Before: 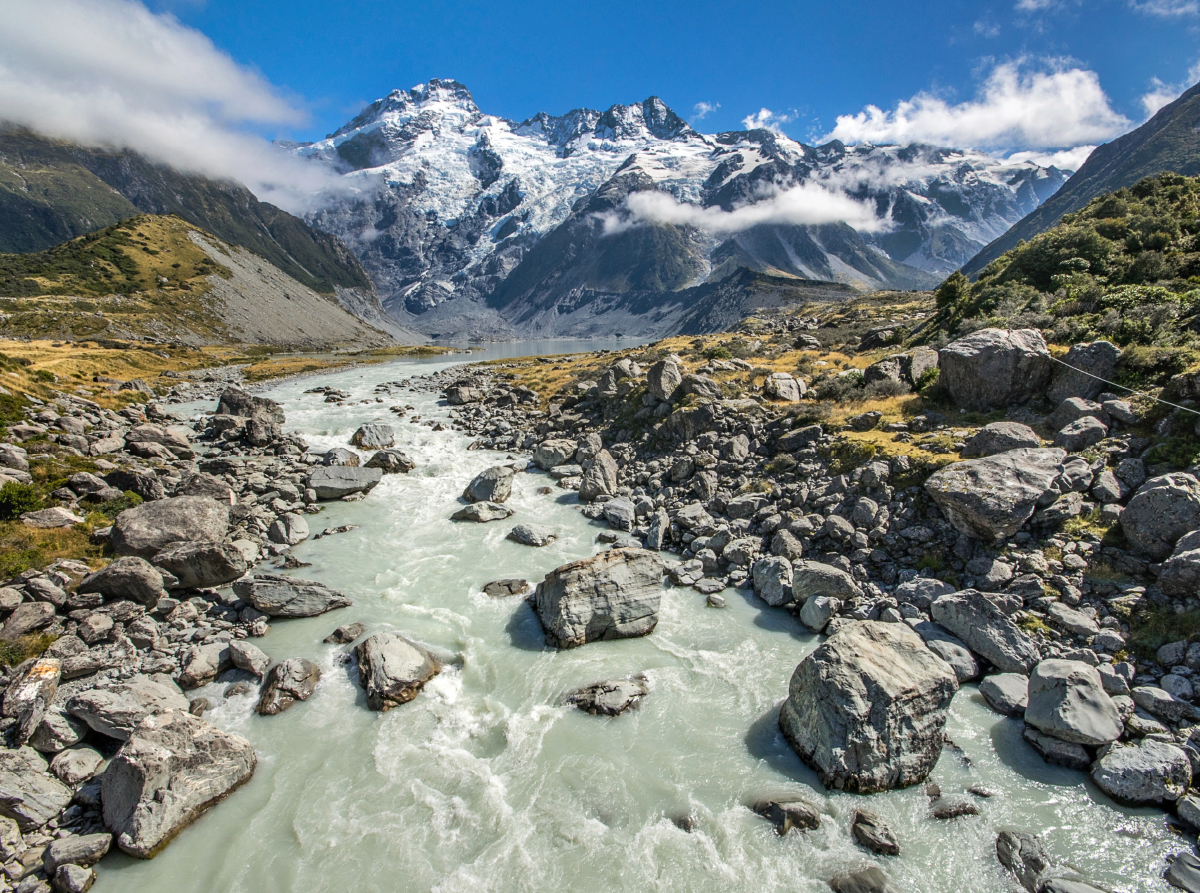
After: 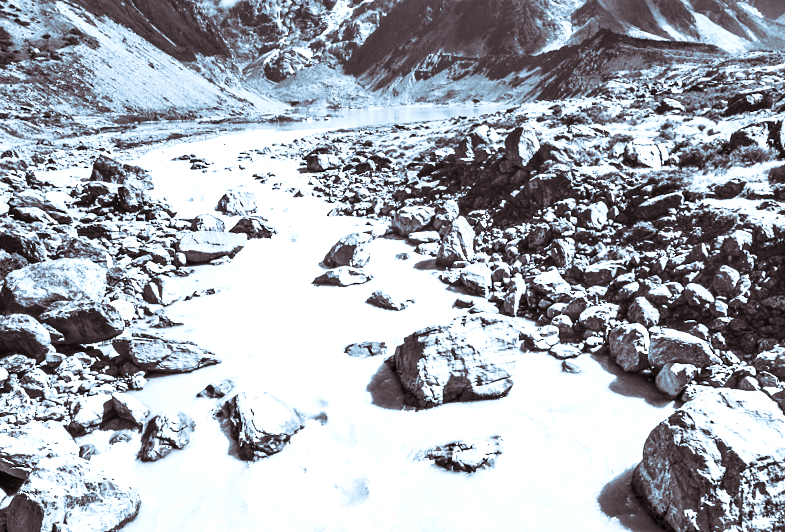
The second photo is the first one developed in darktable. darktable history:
crop: left 6.488%, top 27.668%, right 24.183%, bottom 8.656%
color balance rgb: linear chroma grading › global chroma 9.31%, global vibrance 41.49%
split-toning: shadows › saturation 0.24, highlights › hue 54°, highlights › saturation 0.24
color correction: highlights a* -9.35, highlights b* -23.15
contrast brightness saturation: contrast 0.53, brightness 0.47, saturation -1
rotate and perspective: rotation 0.062°, lens shift (vertical) 0.115, lens shift (horizontal) -0.133, crop left 0.047, crop right 0.94, crop top 0.061, crop bottom 0.94
tone equalizer: -8 EV -0.417 EV, -7 EV -0.389 EV, -6 EV -0.333 EV, -5 EV -0.222 EV, -3 EV 0.222 EV, -2 EV 0.333 EV, -1 EV 0.389 EV, +0 EV 0.417 EV, edges refinement/feathering 500, mask exposure compensation -1.57 EV, preserve details no
